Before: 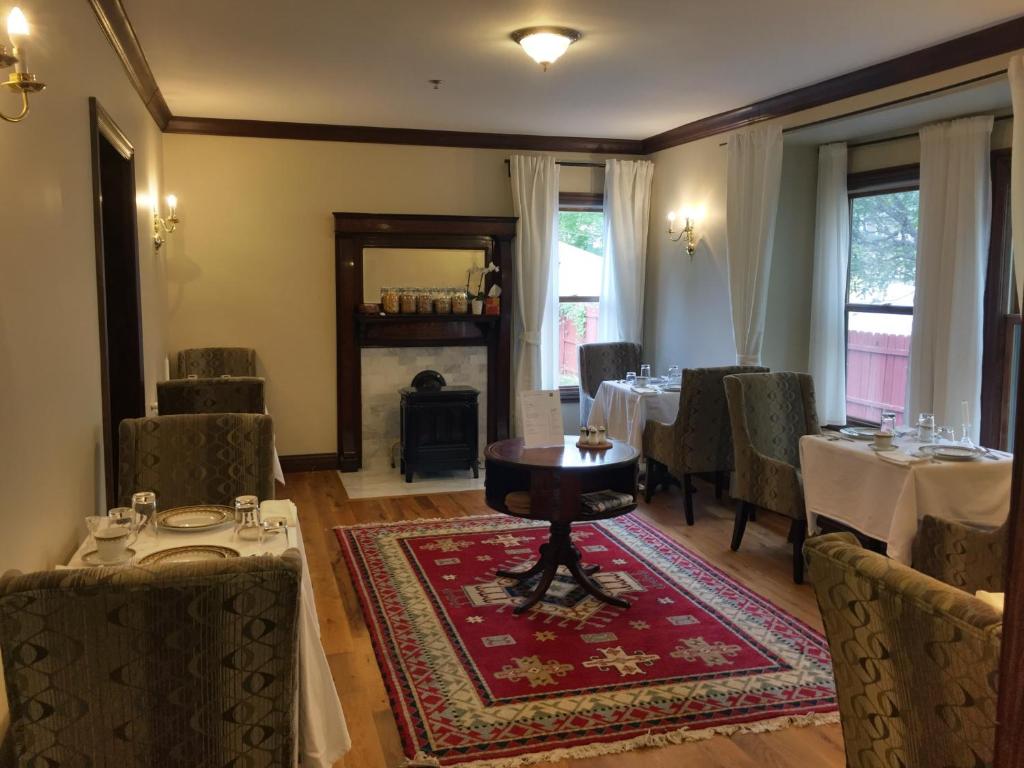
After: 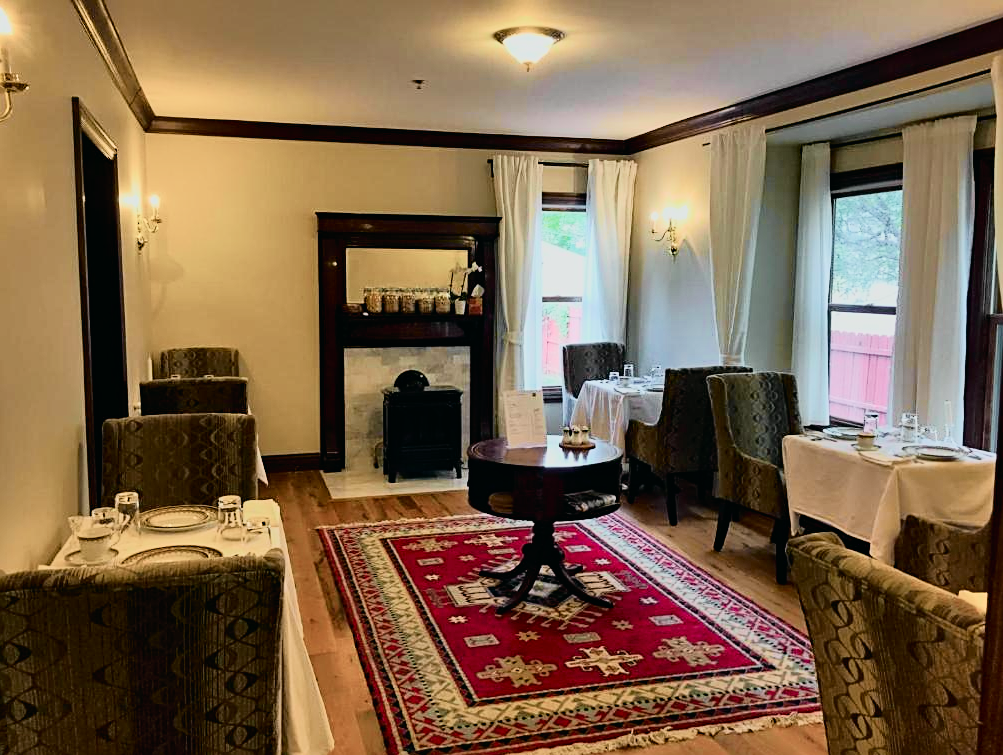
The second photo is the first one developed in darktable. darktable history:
crop: left 1.743%, right 0.283%, bottom 1.67%
sharpen: on, module defaults
tone curve: curves: ch0 [(0, 0.008) (0.081, 0.044) (0.177, 0.123) (0.283, 0.253) (0.416, 0.449) (0.495, 0.524) (0.661, 0.756) (0.796, 0.859) (1, 0.951)]; ch1 [(0, 0) (0.161, 0.092) (0.35, 0.33) (0.392, 0.392) (0.427, 0.426) (0.479, 0.472) (0.505, 0.5) (0.521, 0.524) (0.567, 0.564) (0.583, 0.588) (0.625, 0.627) (0.678, 0.733) (1, 1)]; ch2 [(0, 0) (0.346, 0.362) (0.404, 0.427) (0.502, 0.499) (0.531, 0.523) (0.544, 0.561) (0.58, 0.59) (0.629, 0.642) (0.717, 0.678) (1, 1)], color space Lab, independent channels, preserve colors none
haze removal: compatibility mode true, adaptive false
exposure: exposure 0.61 EV, compensate highlight preservation false
filmic rgb: black relative exposure -7.11 EV, white relative exposure 5.37 EV, hardness 3.03, color science v6 (2022)
